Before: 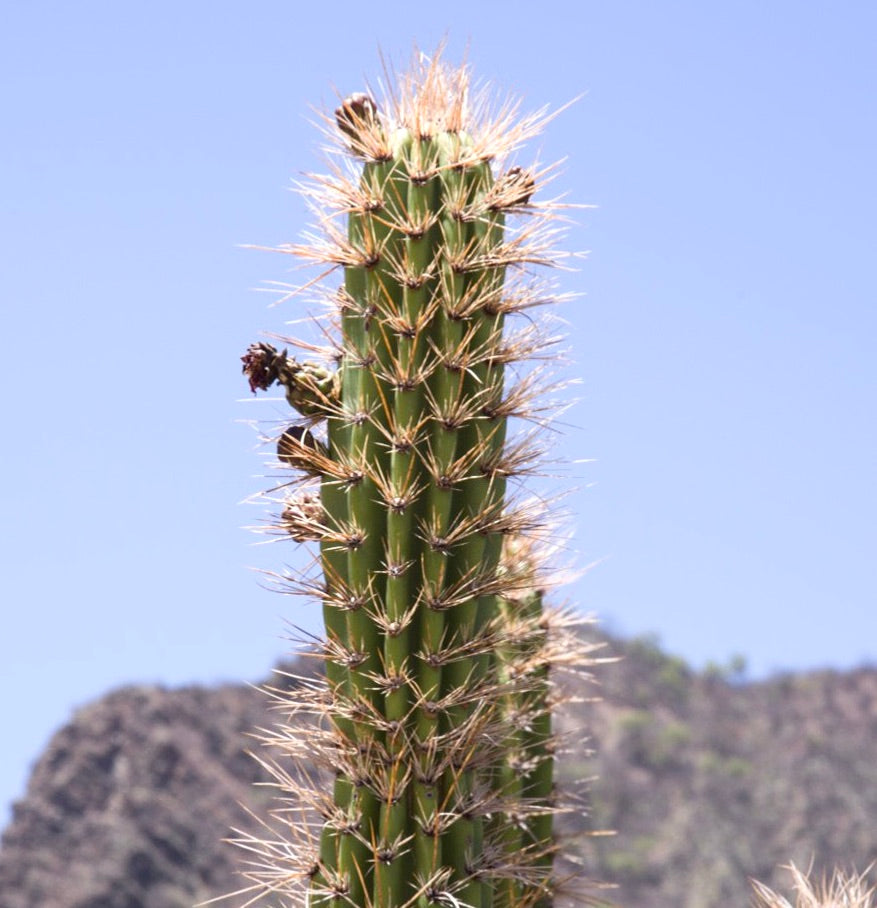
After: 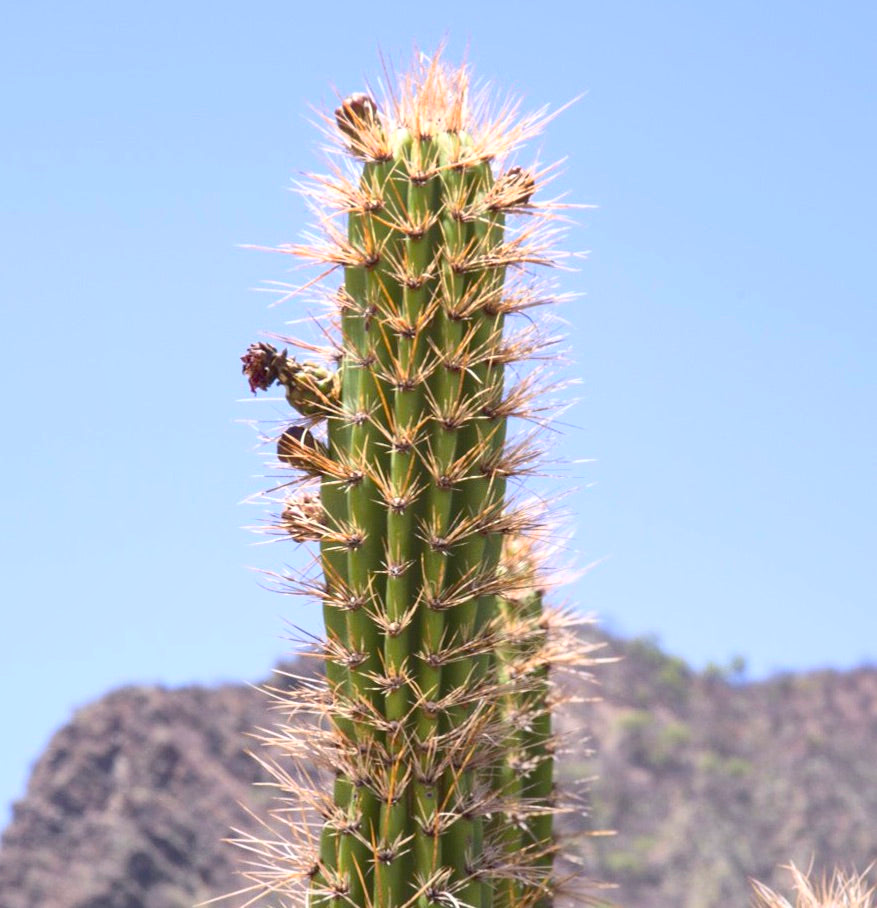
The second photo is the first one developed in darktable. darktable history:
contrast brightness saturation: contrast 0.2, brightness 0.16, saturation 0.22
shadows and highlights: on, module defaults
